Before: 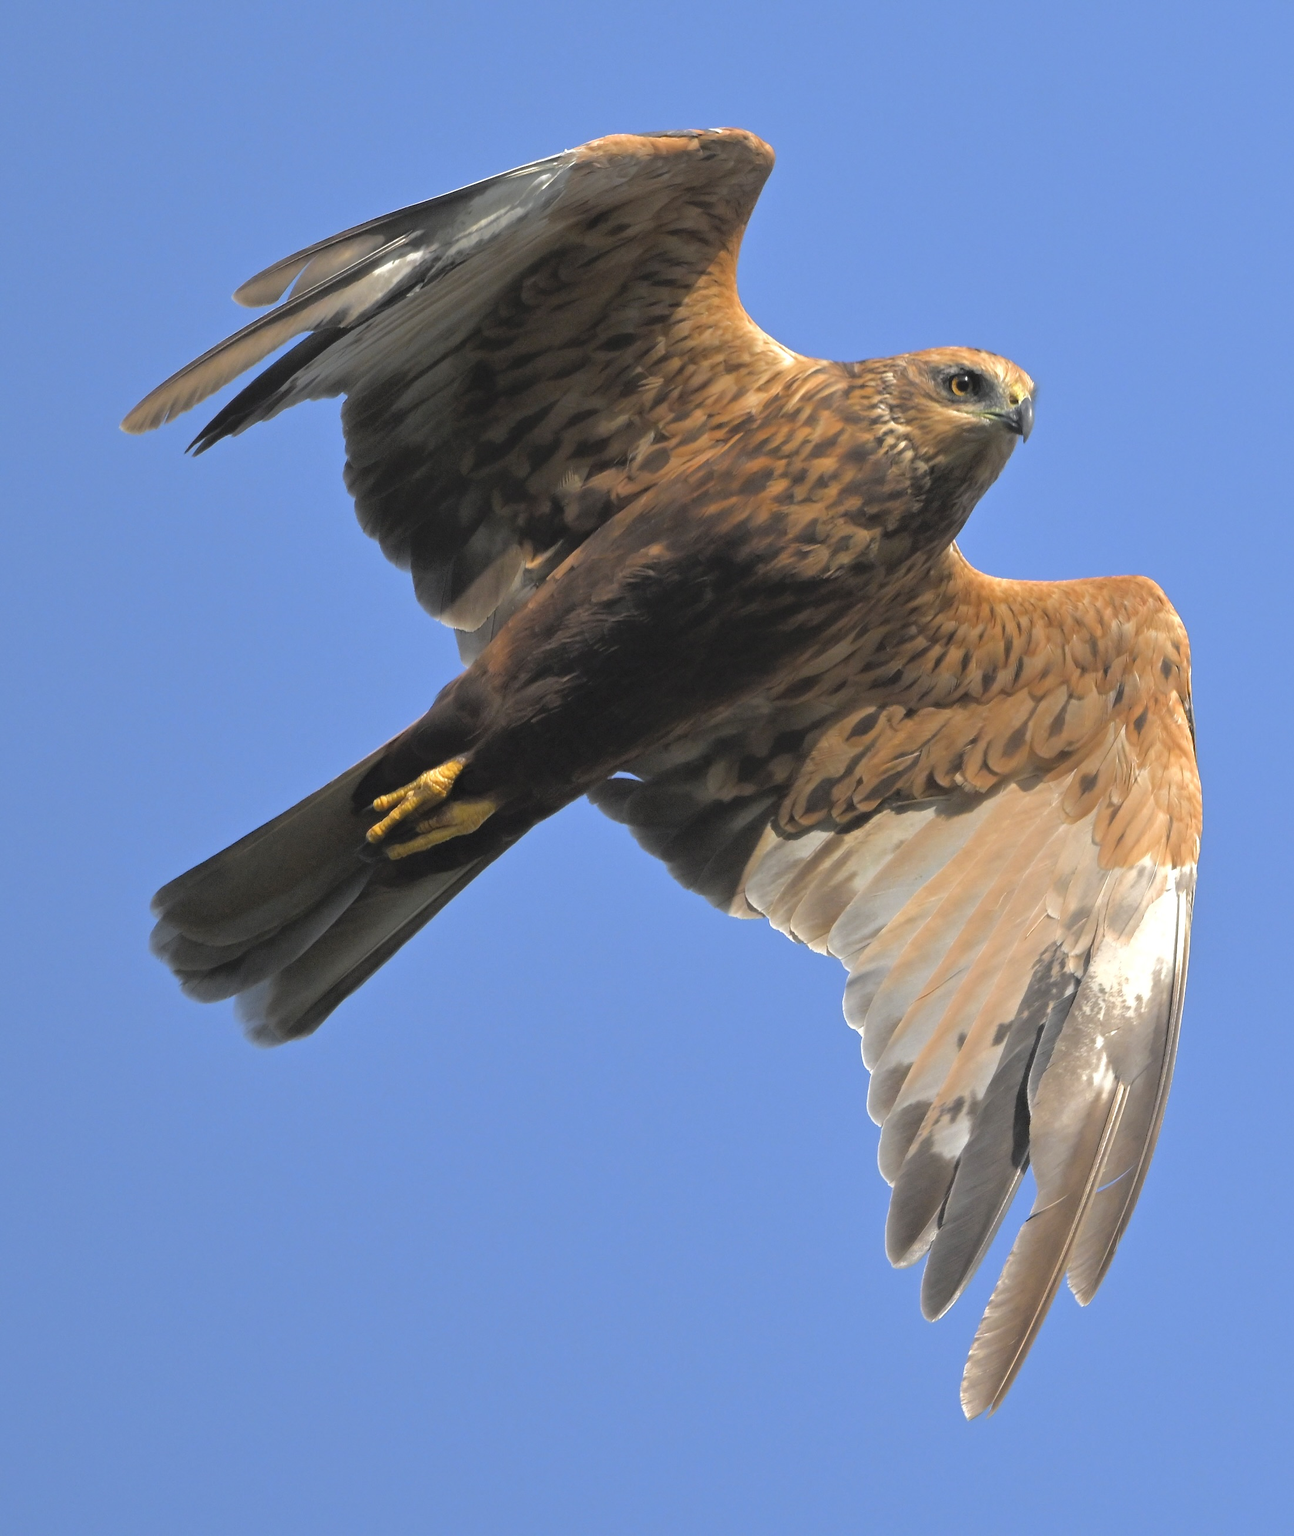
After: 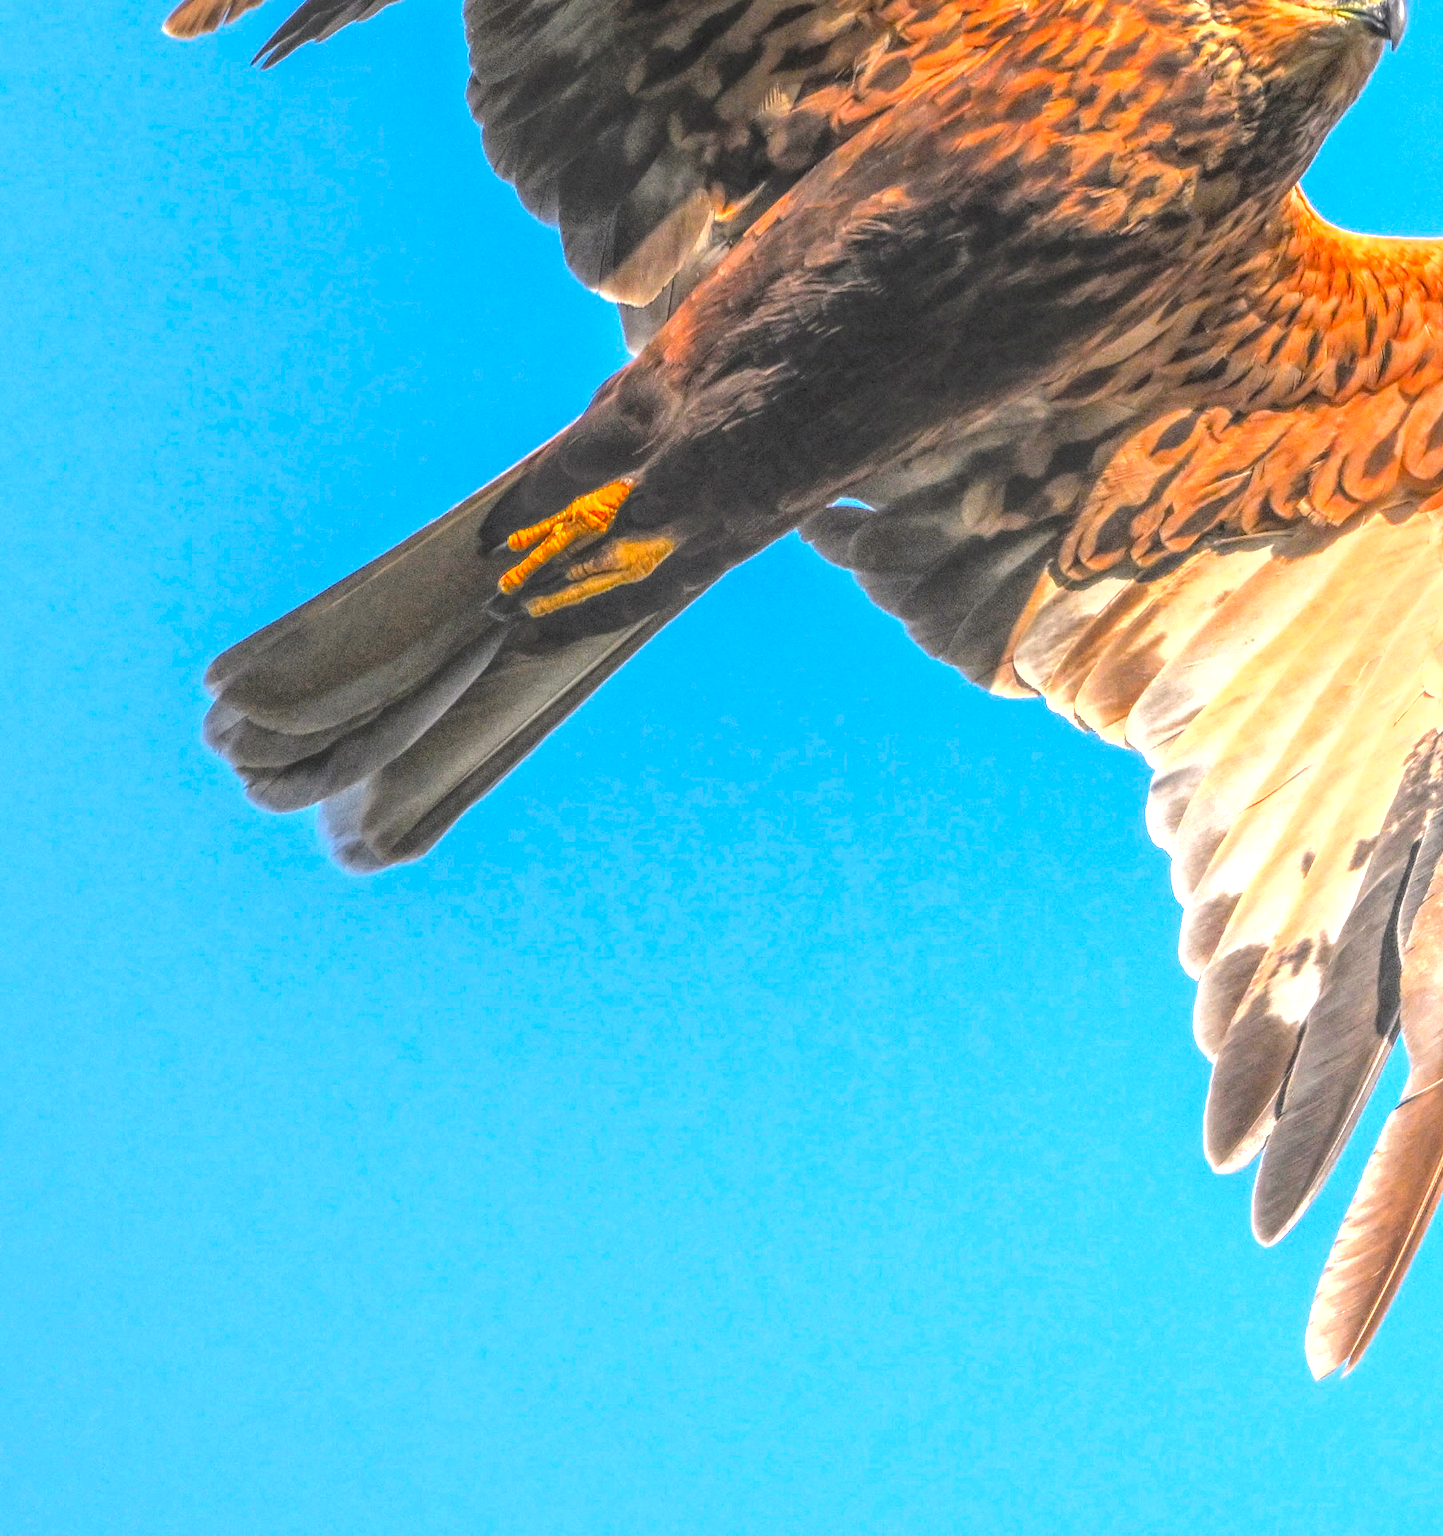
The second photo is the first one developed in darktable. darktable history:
crop: top 26.451%, right 17.983%
exposure: black level correction 0, exposure 1.378 EV, compensate highlight preservation false
tone equalizer: on, module defaults
local contrast: highlights 0%, shadows 6%, detail 201%, midtone range 0.25
color balance rgb: power › hue 61.04°, highlights gain › chroma 1.402%, highlights gain › hue 51.26°, perceptual saturation grading › global saturation 35.774%, perceptual saturation grading › shadows 35.769%
levels: white 90.72%, levels [0.116, 0.574, 1]
color zones: curves: ch1 [(0.239, 0.552) (0.75, 0.5)]; ch2 [(0.25, 0.462) (0.749, 0.457)]
